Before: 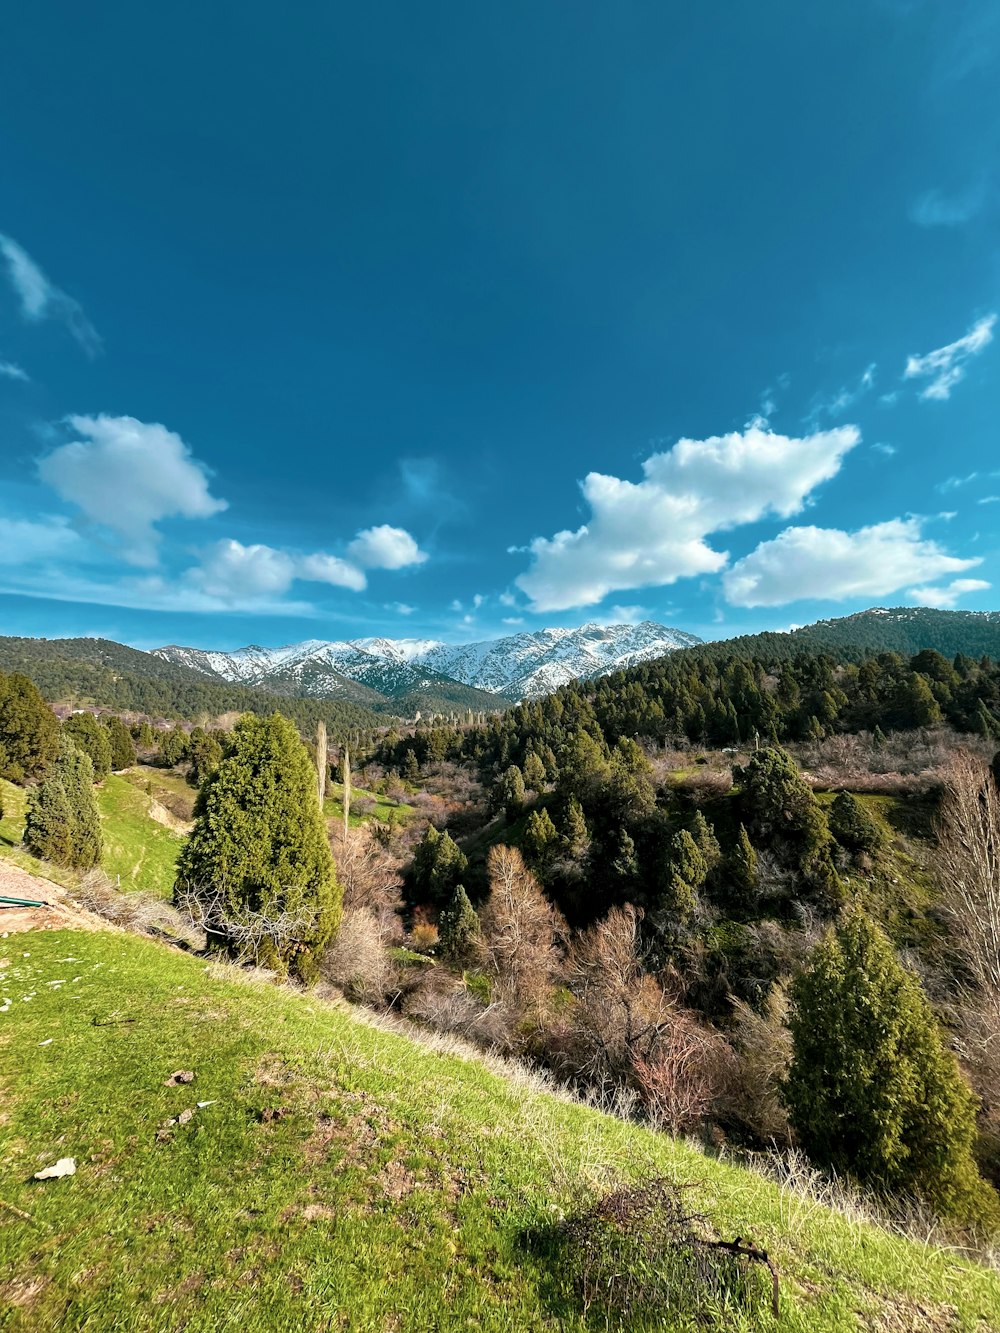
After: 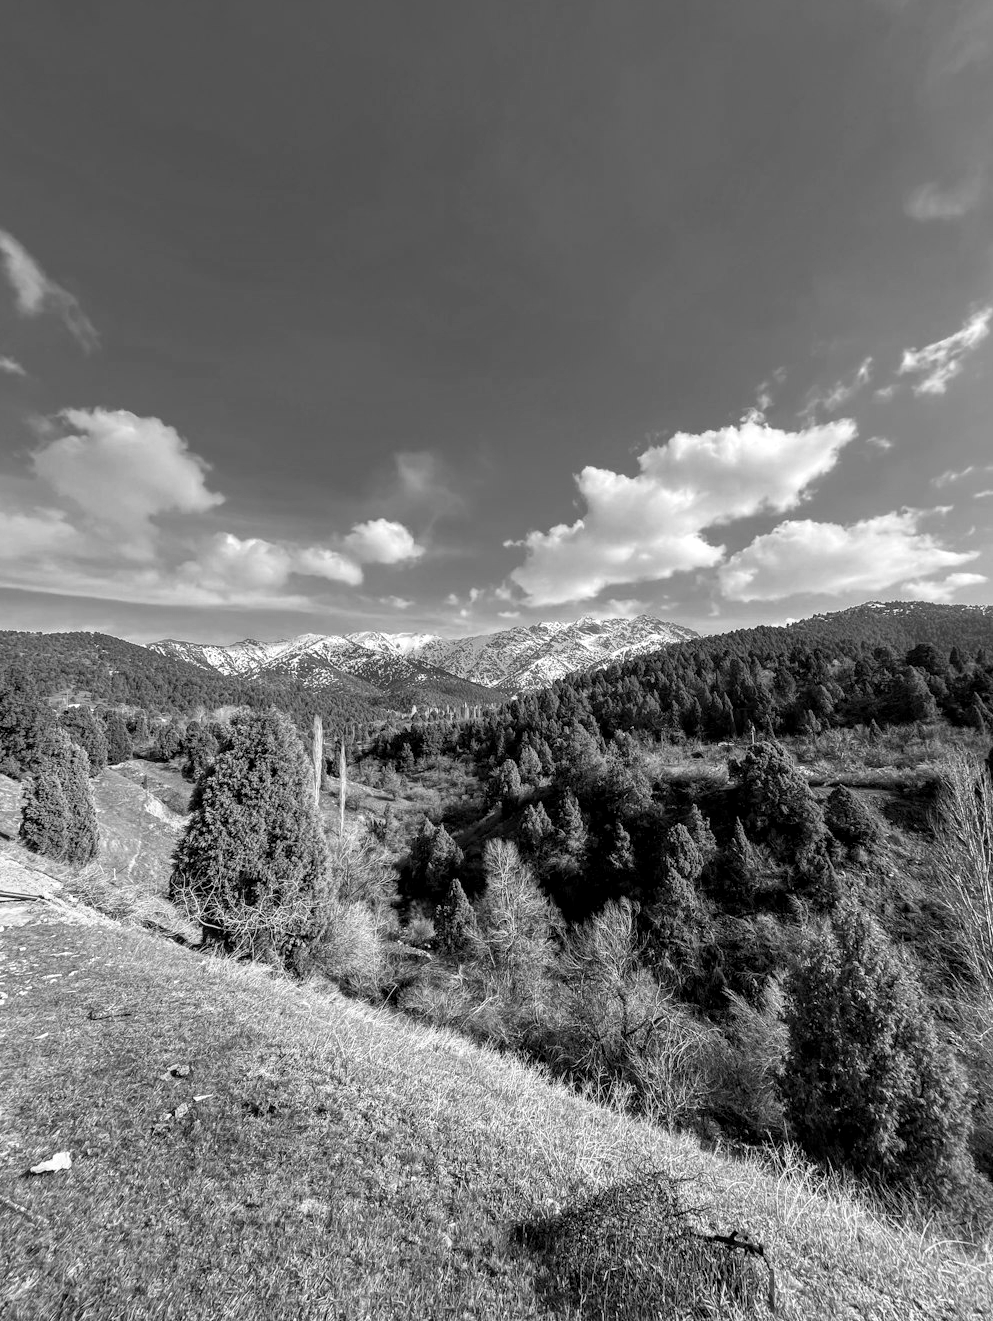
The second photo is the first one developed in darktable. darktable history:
monochrome: a 1.94, b -0.638
local contrast: on, module defaults
crop: left 0.434%, top 0.485%, right 0.244%, bottom 0.386%
